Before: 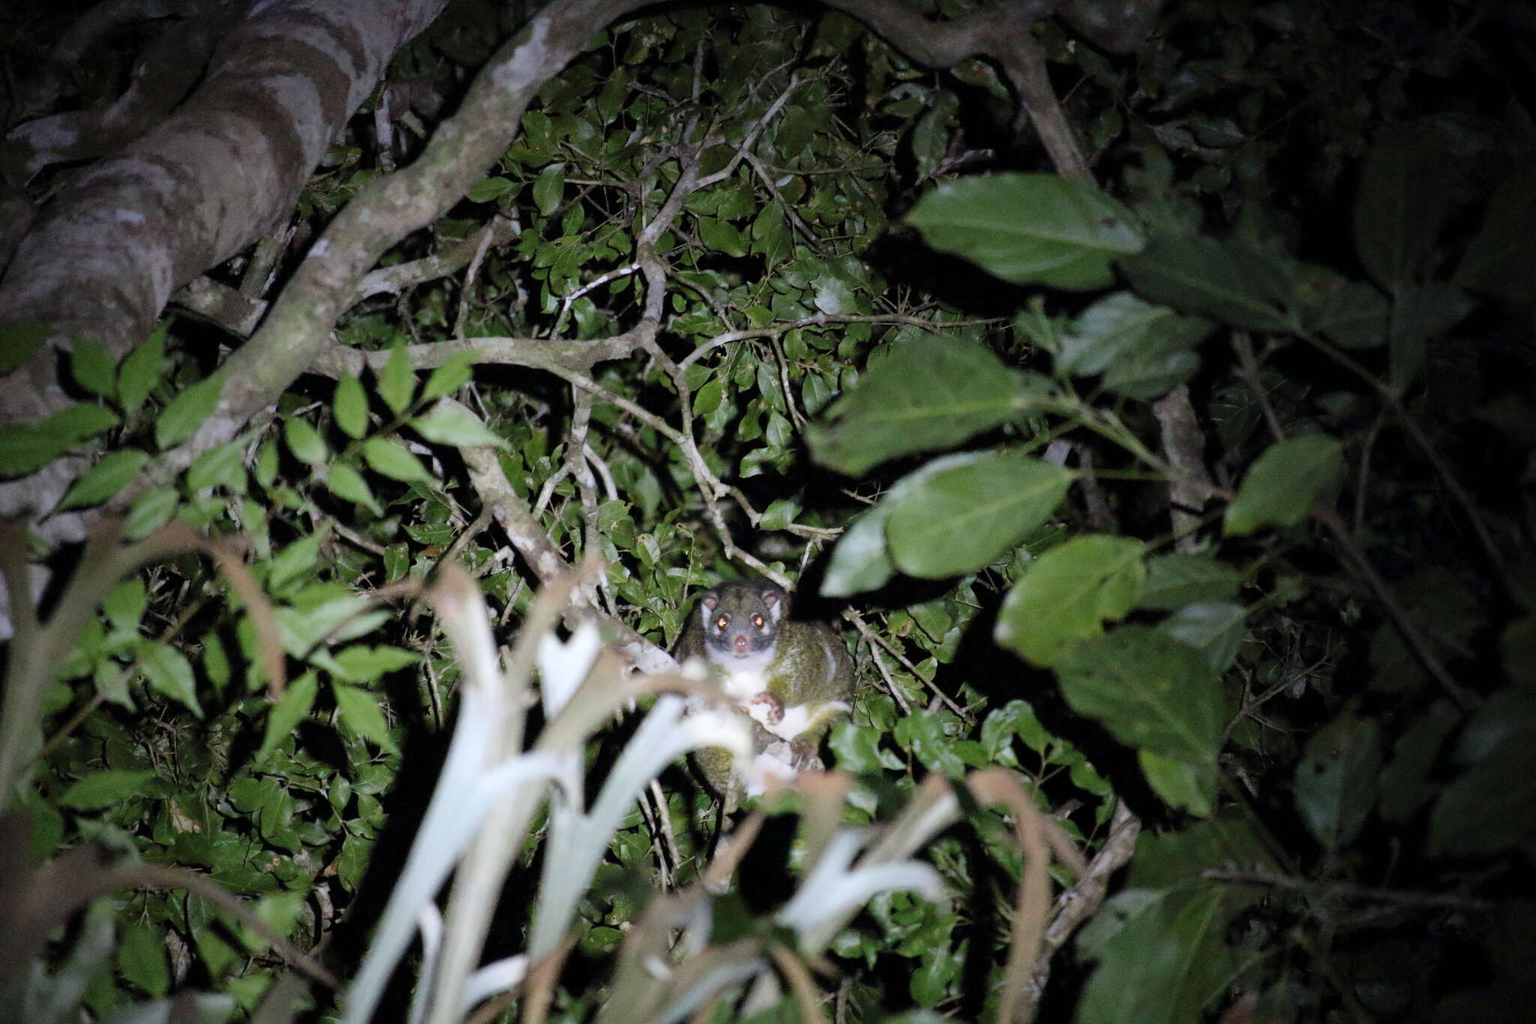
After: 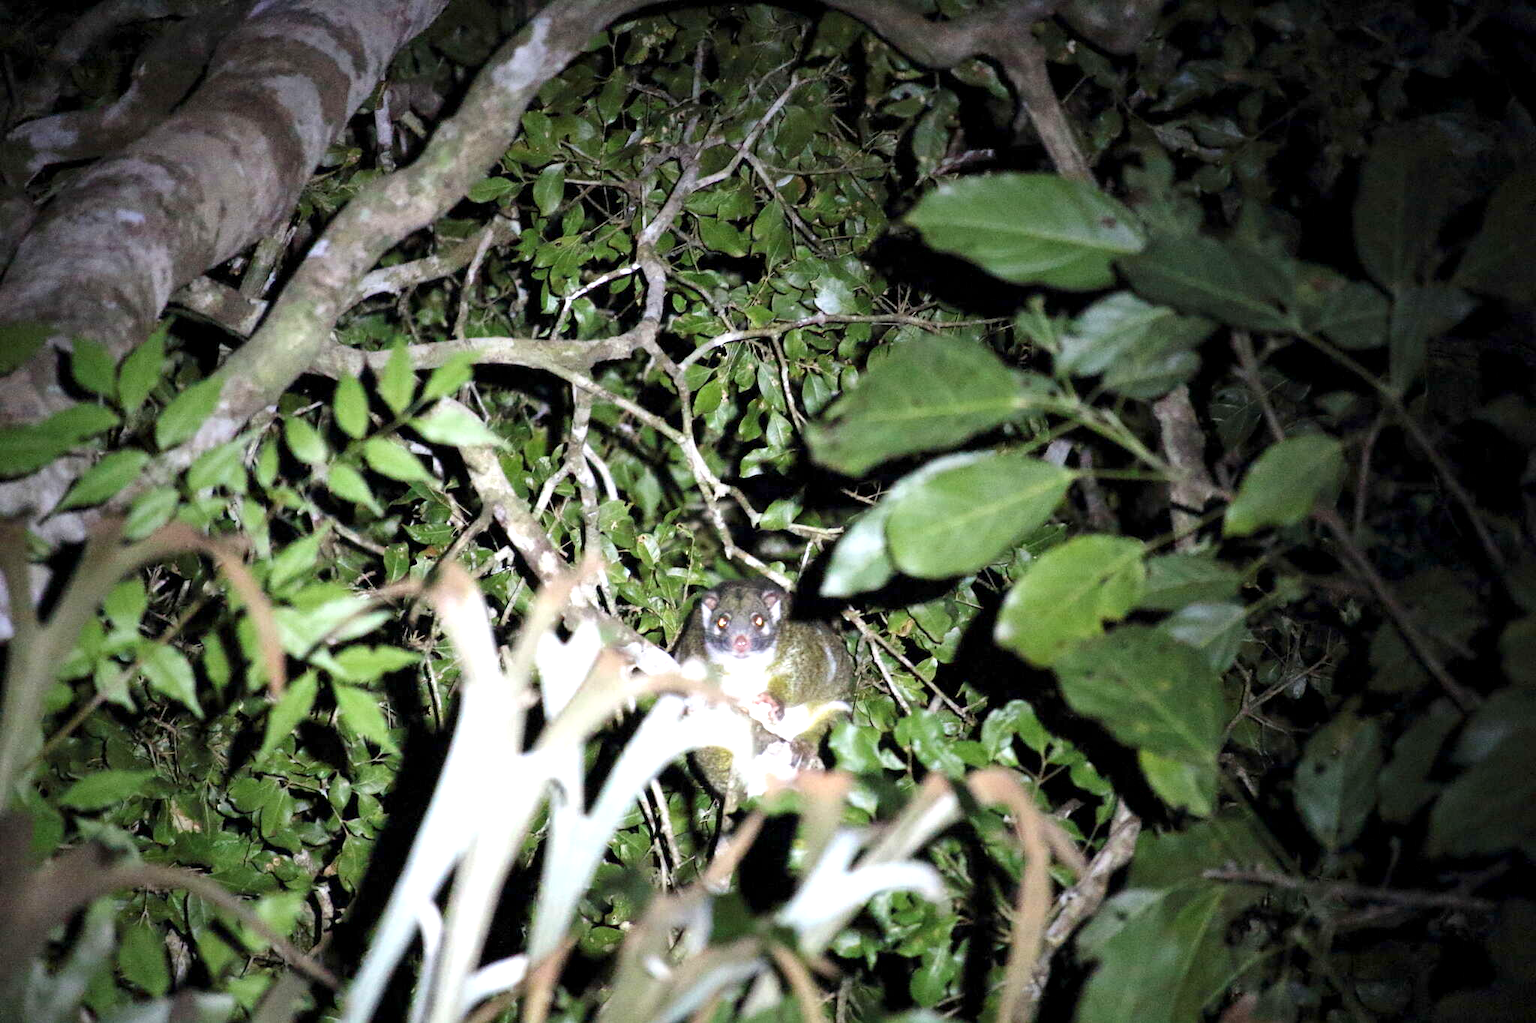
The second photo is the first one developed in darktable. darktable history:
exposure: black level correction 0.001, exposure 1.05 EV, compensate exposure bias true, compensate highlight preservation false
